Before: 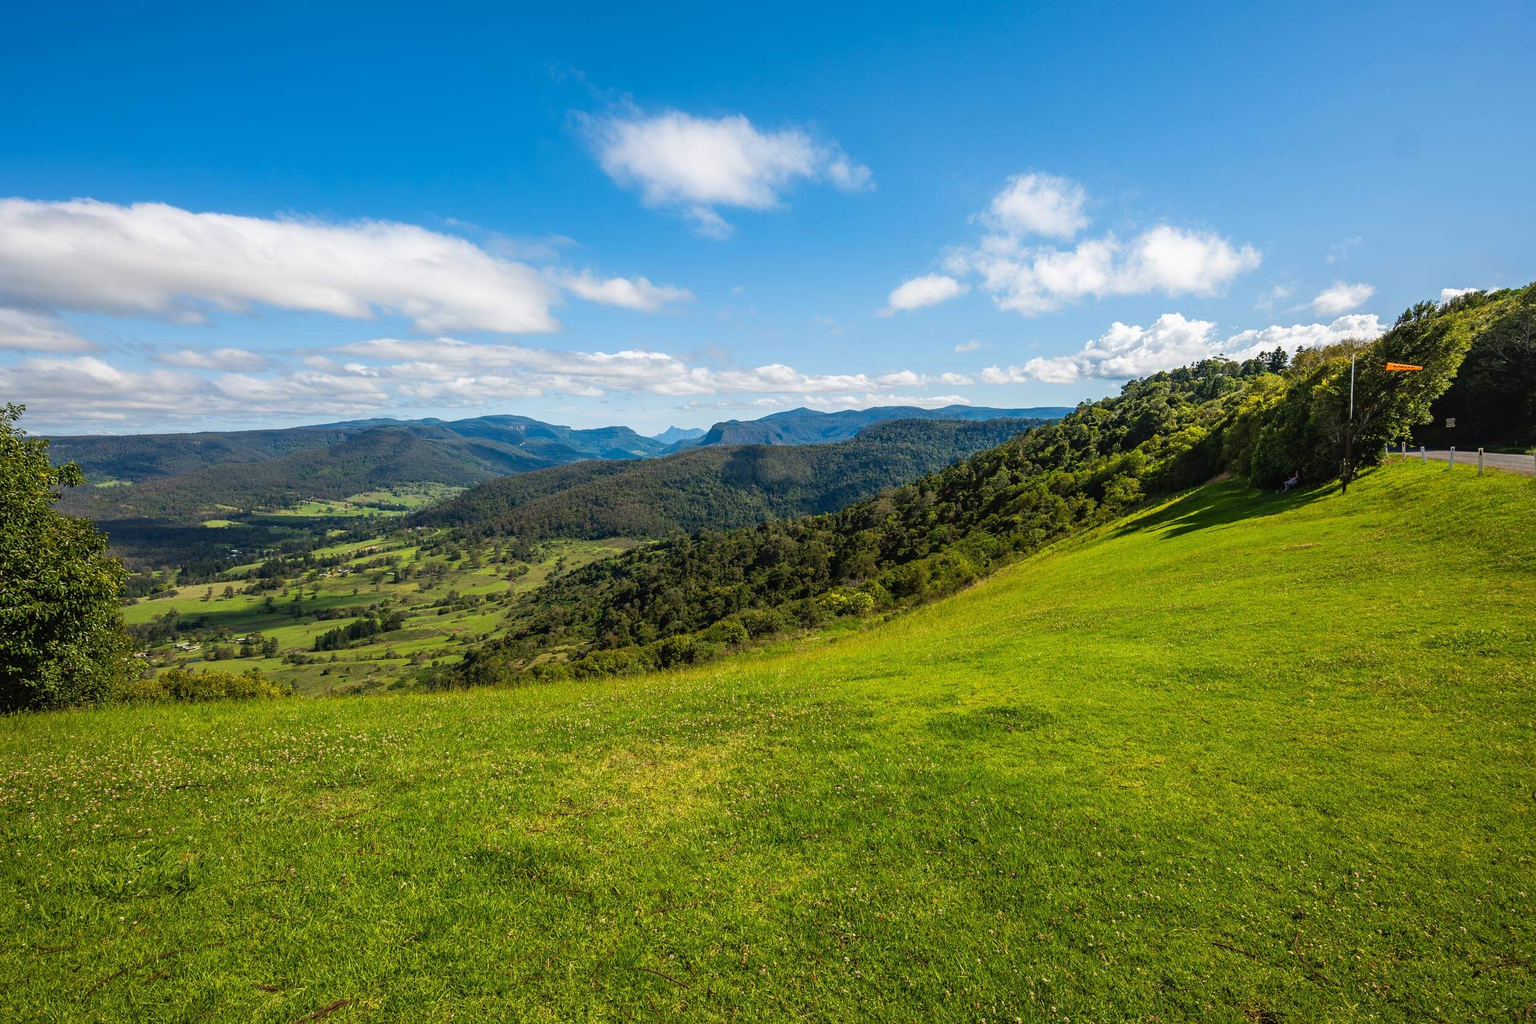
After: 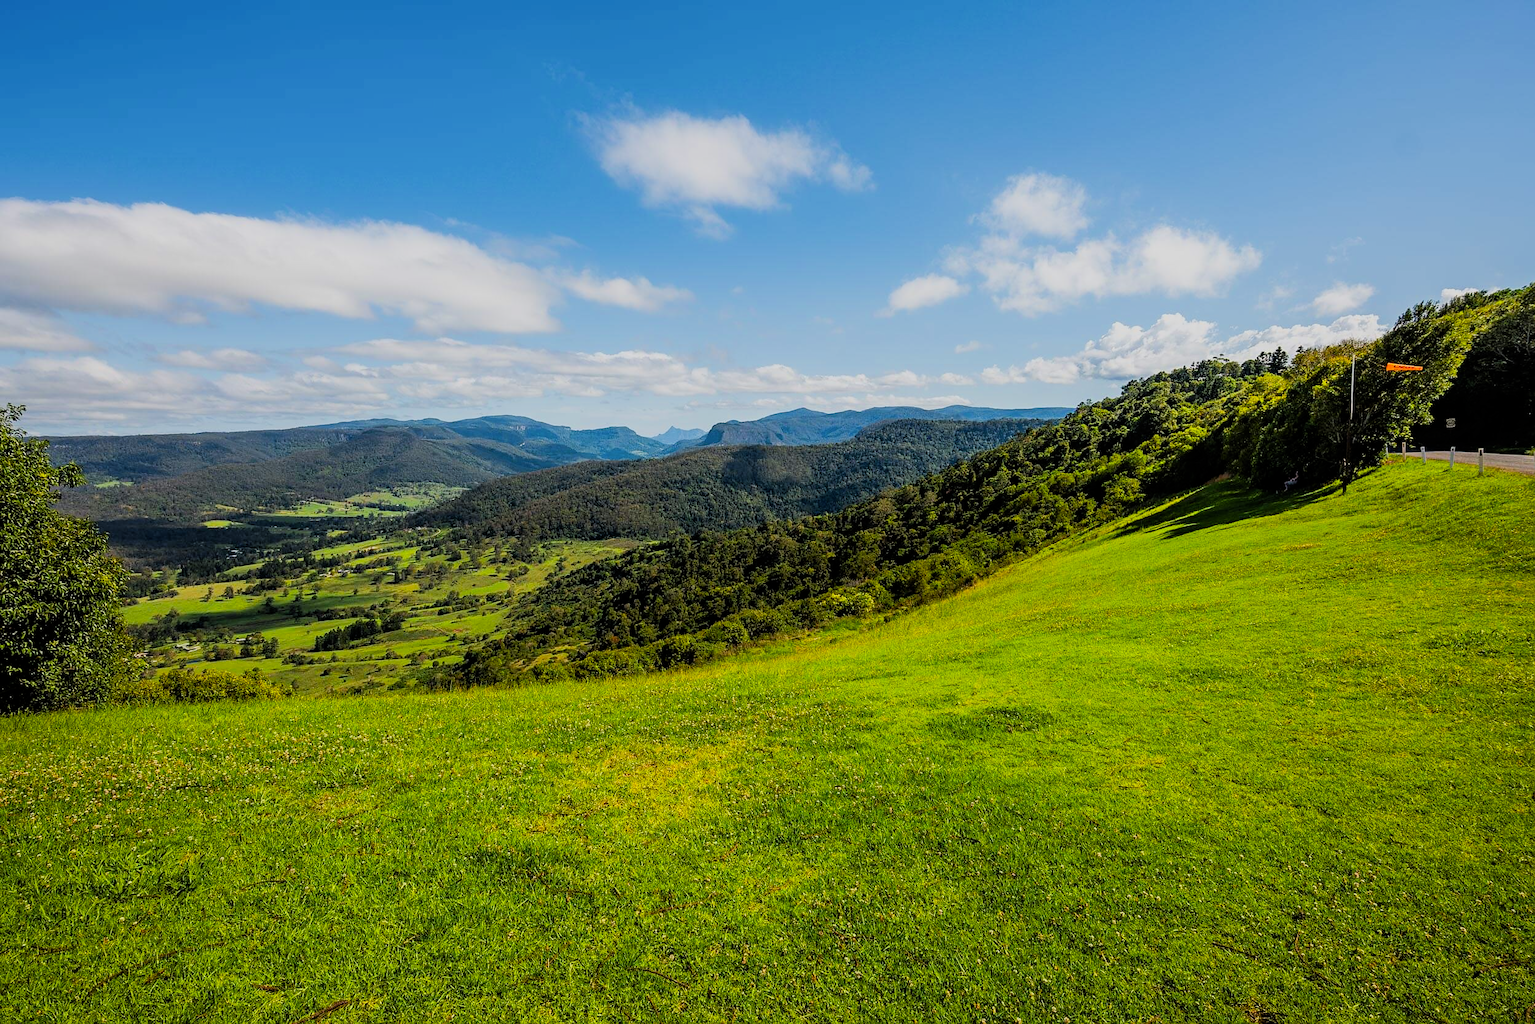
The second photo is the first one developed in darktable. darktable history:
filmic rgb: middle gray luminance 29.14%, black relative exposure -10.32 EV, white relative exposure 5.49 EV, target black luminance 0%, hardness 3.93, latitude 2.98%, contrast 1.124, highlights saturation mix 4.63%, shadows ↔ highlights balance 14.59%
sharpen: radius 1.538, amount 0.362, threshold 1.669
tone equalizer: edges refinement/feathering 500, mask exposure compensation -1.57 EV, preserve details no
color zones: curves: ch0 [(0.224, 0.526) (0.75, 0.5)]; ch1 [(0.055, 0.526) (0.224, 0.761) (0.377, 0.526) (0.75, 0.5)]
